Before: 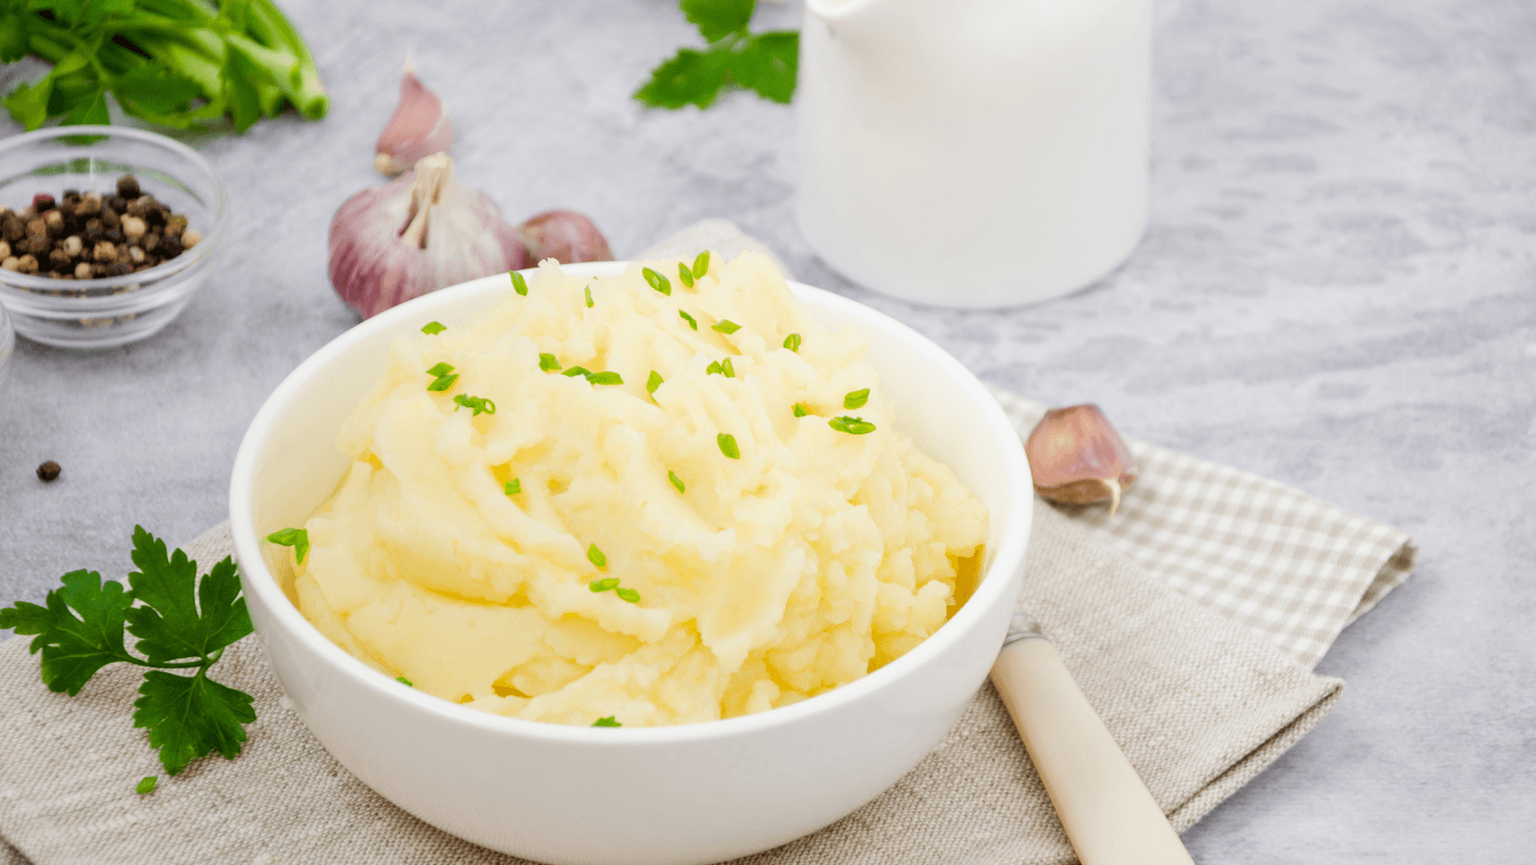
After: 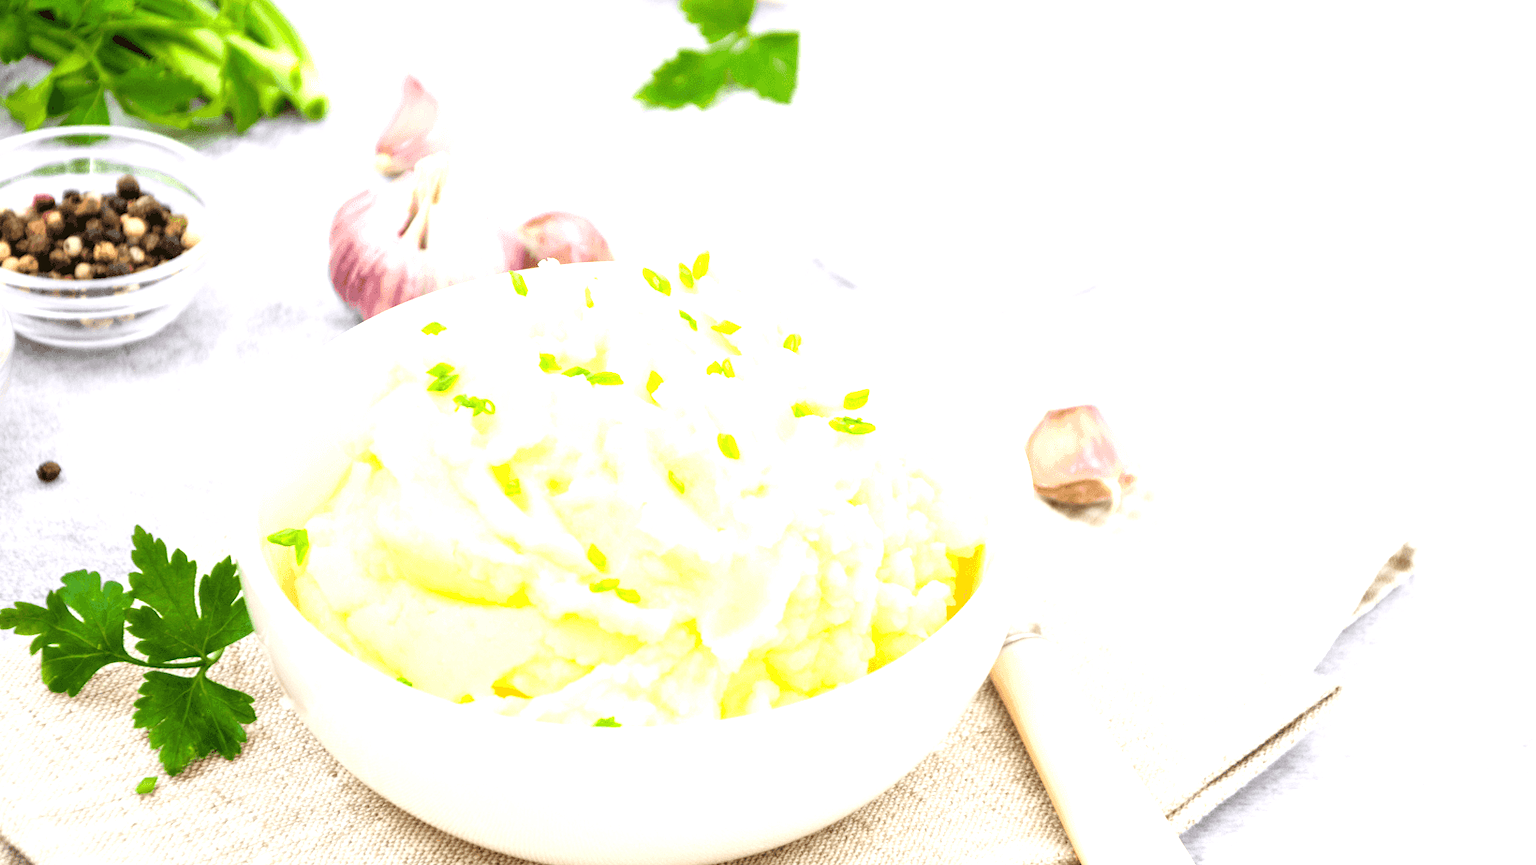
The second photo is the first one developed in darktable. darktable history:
exposure: exposure 1.229 EV, compensate exposure bias true, compensate highlight preservation false
